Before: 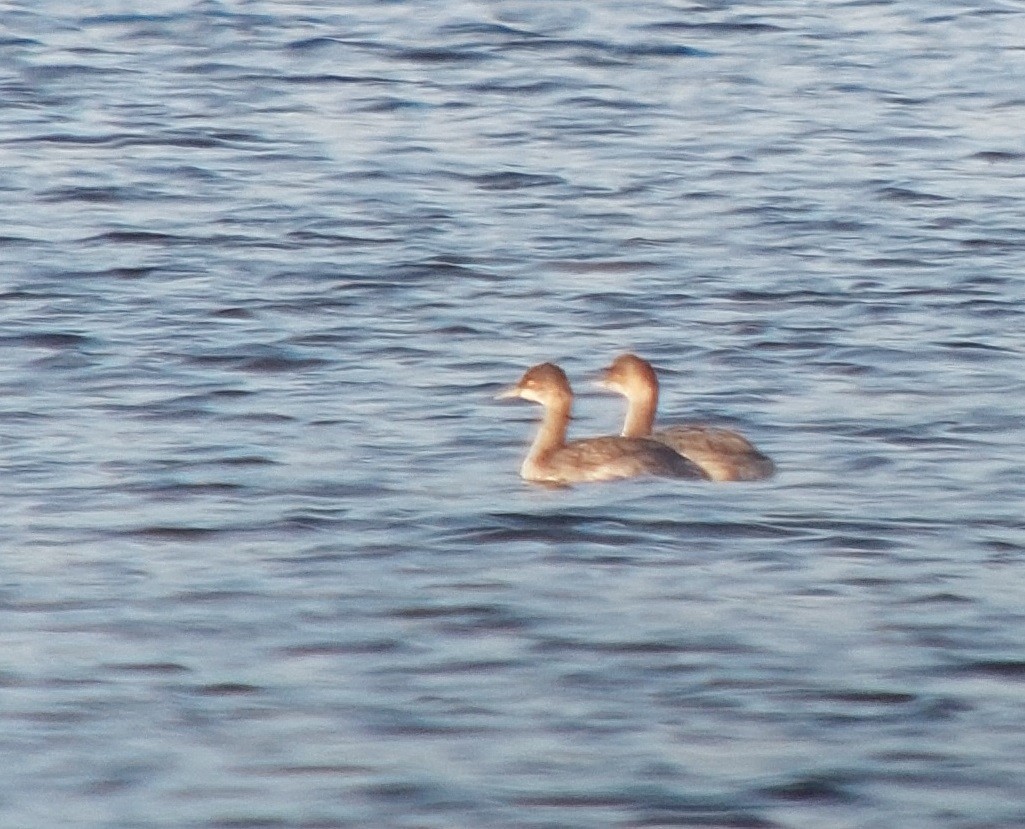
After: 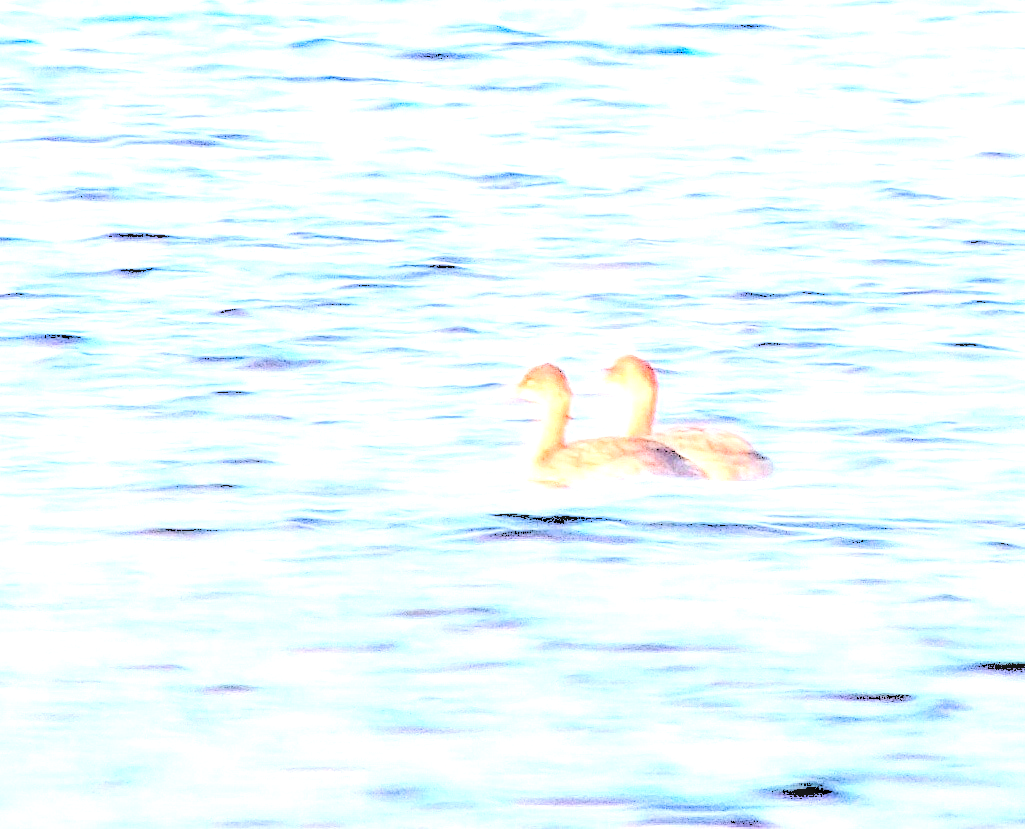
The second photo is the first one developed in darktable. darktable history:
levels: levels [0.246, 0.256, 0.506]
contrast brightness saturation: saturation 0.122
tone equalizer: smoothing diameter 24.96%, edges refinement/feathering 8.98, preserve details guided filter
local contrast: highlights 7%, shadows 37%, detail 183%, midtone range 0.467
